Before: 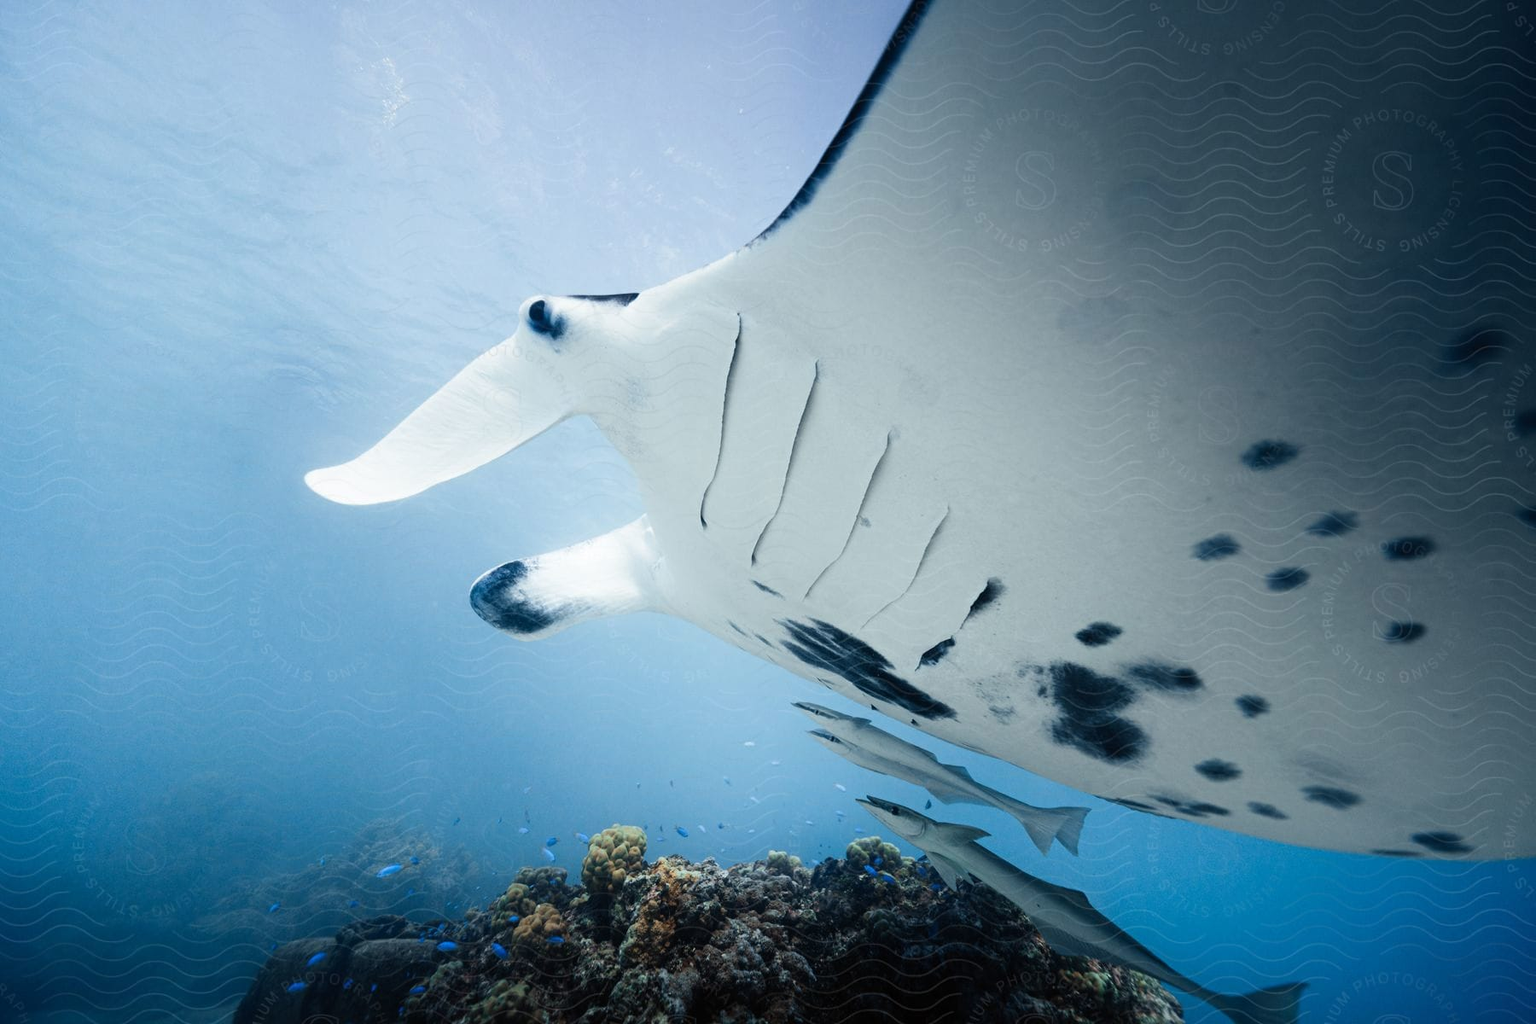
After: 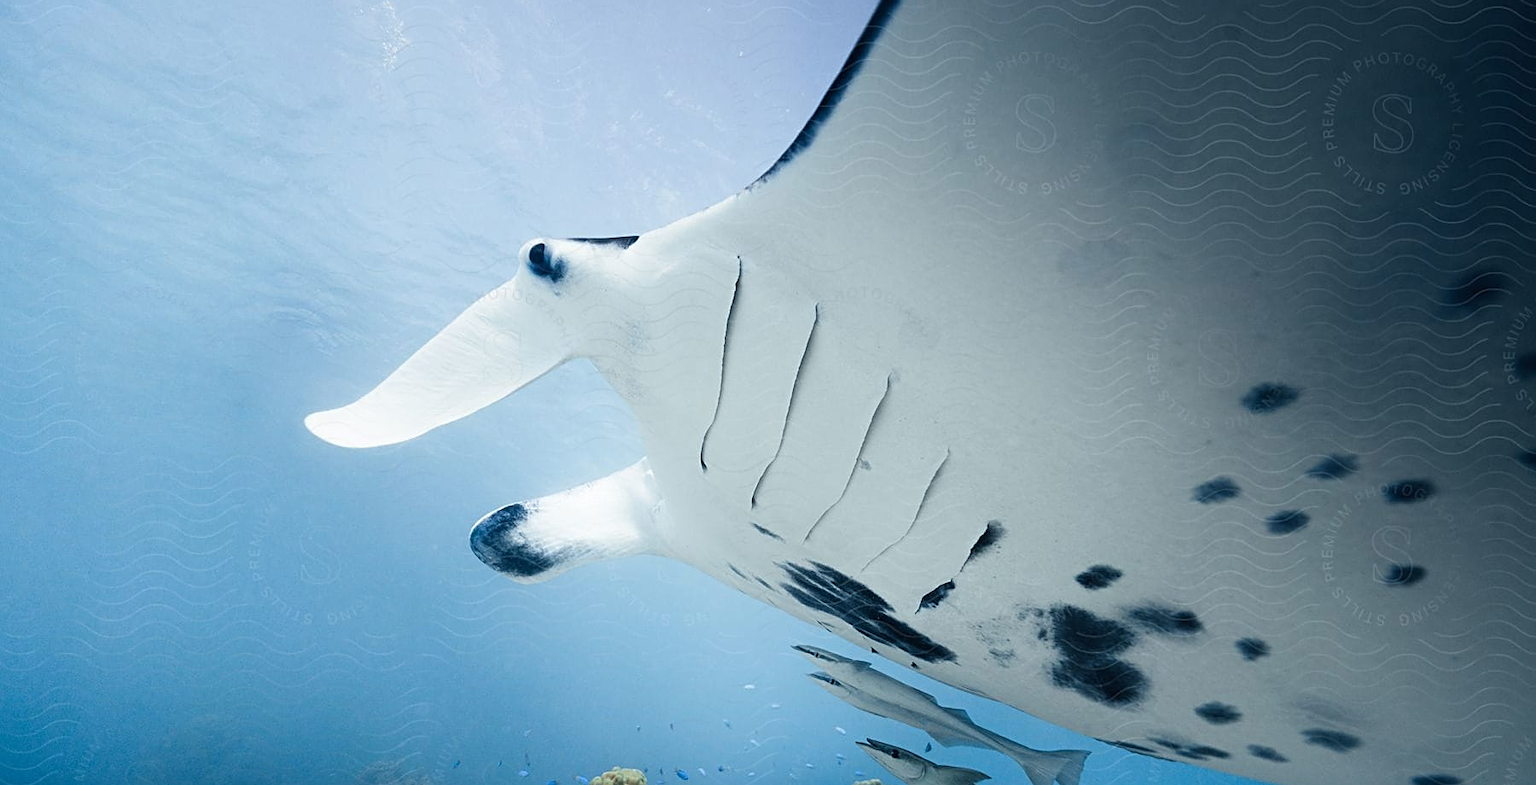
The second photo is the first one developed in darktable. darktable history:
sharpen: on, module defaults
crop: top 5.667%, bottom 17.637%
